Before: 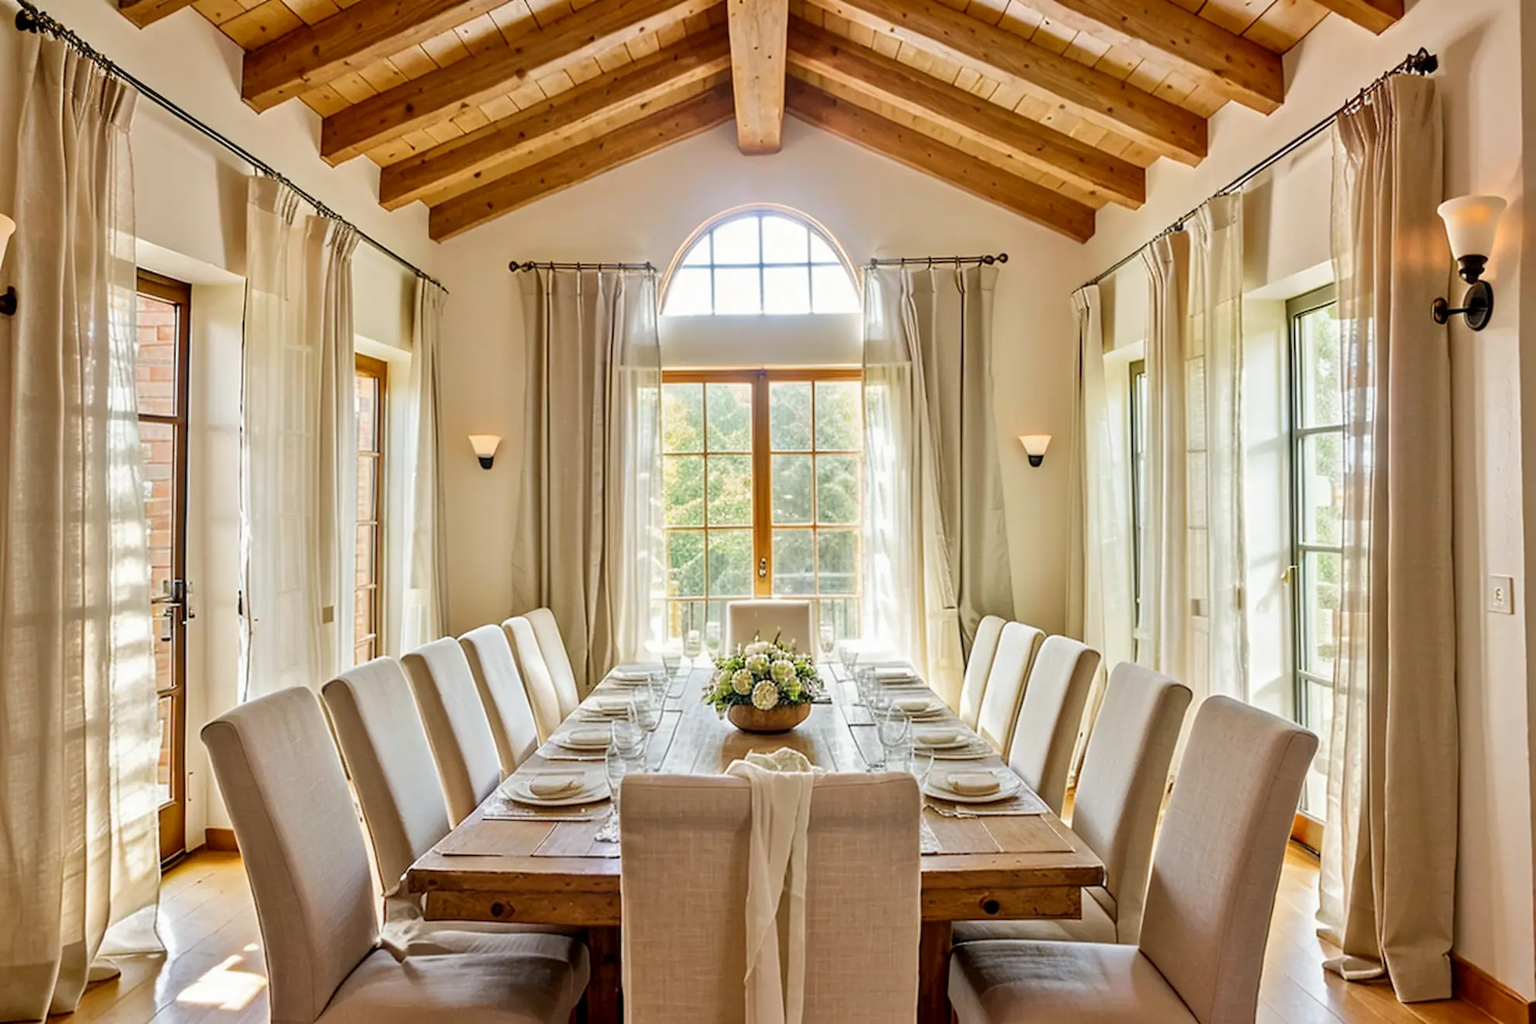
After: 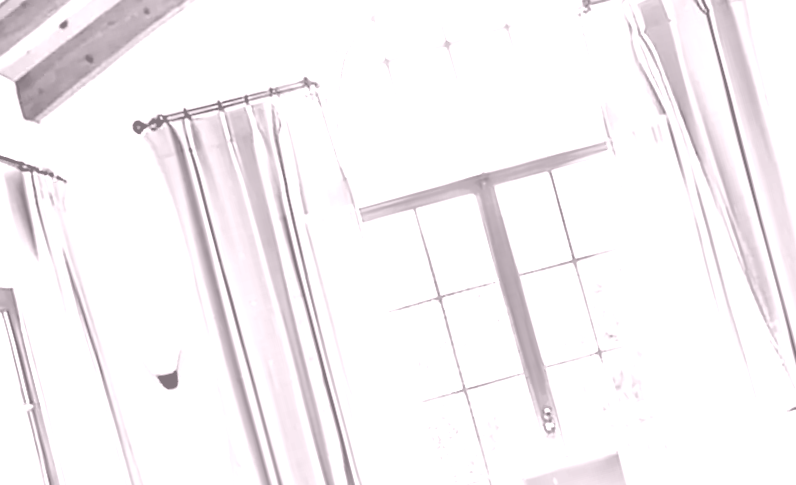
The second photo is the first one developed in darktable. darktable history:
shadows and highlights: soften with gaussian
tone equalizer: on, module defaults
color correction: highlights a* 19.59, highlights b* 27.49, shadows a* 3.46, shadows b* -17.28, saturation 0.73
filmic rgb: black relative exposure -4 EV, white relative exposure 3 EV, hardness 3.02, contrast 1.5
rotate and perspective: rotation -14.8°, crop left 0.1, crop right 0.903, crop top 0.25, crop bottom 0.748
crop: left 20.248%, top 10.86%, right 35.675%, bottom 34.321%
levels: levels [0.016, 0.492, 0.969]
colorize: hue 25.2°, saturation 83%, source mix 82%, lightness 79%, version 1
